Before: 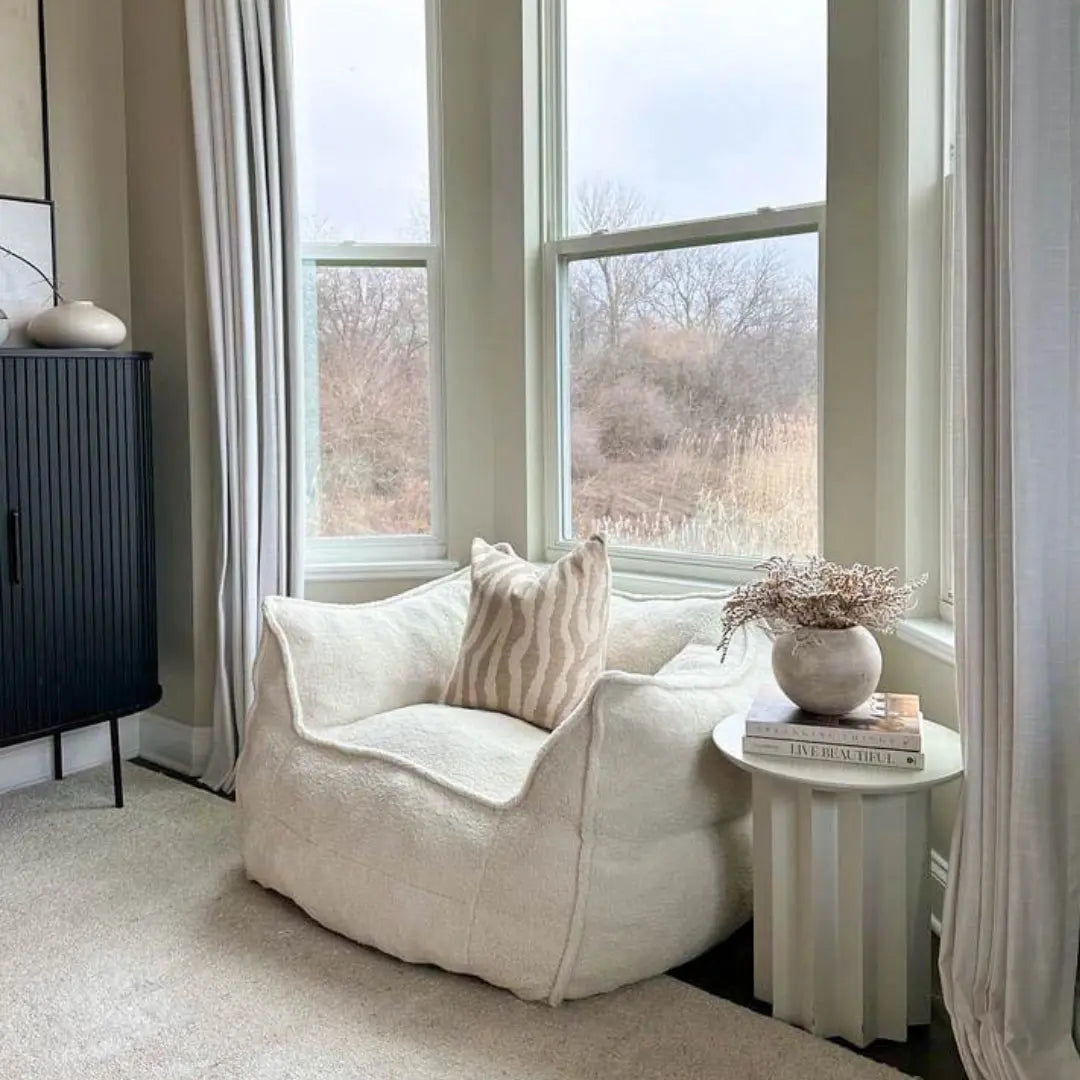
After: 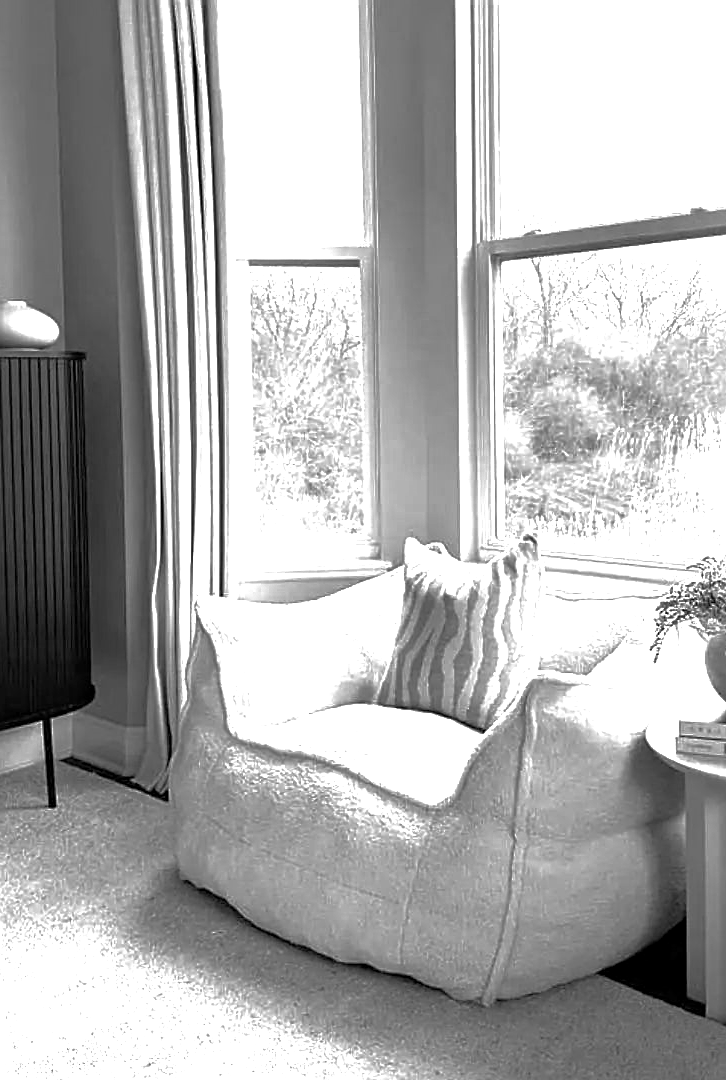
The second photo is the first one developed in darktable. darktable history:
sharpen: on, module defaults
exposure: black level correction 0.001, compensate exposure bias true, compensate highlight preservation false
tone equalizer: -8 EV -1.08 EV, -7 EV -0.974 EV, -6 EV -0.842 EV, -5 EV -0.614 EV, -3 EV 0.551 EV, -2 EV 0.868 EV, -1 EV 0.992 EV, +0 EV 1.07 EV, smoothing diameter 24.9%, edges refinement/feathering 14.53, preserve details guided filter
crop and rotate: left 6.278%, right 26.49%
color calibration: output gray [0.21, 0.42, 0.37, 0], illuminant as shot in camera, x 0.358, y 0.373, temperature 4628.91 K
base curve: curves: ch0 [(0, 0) (0.841, 0.609) (1, 1)], preserve colors none
